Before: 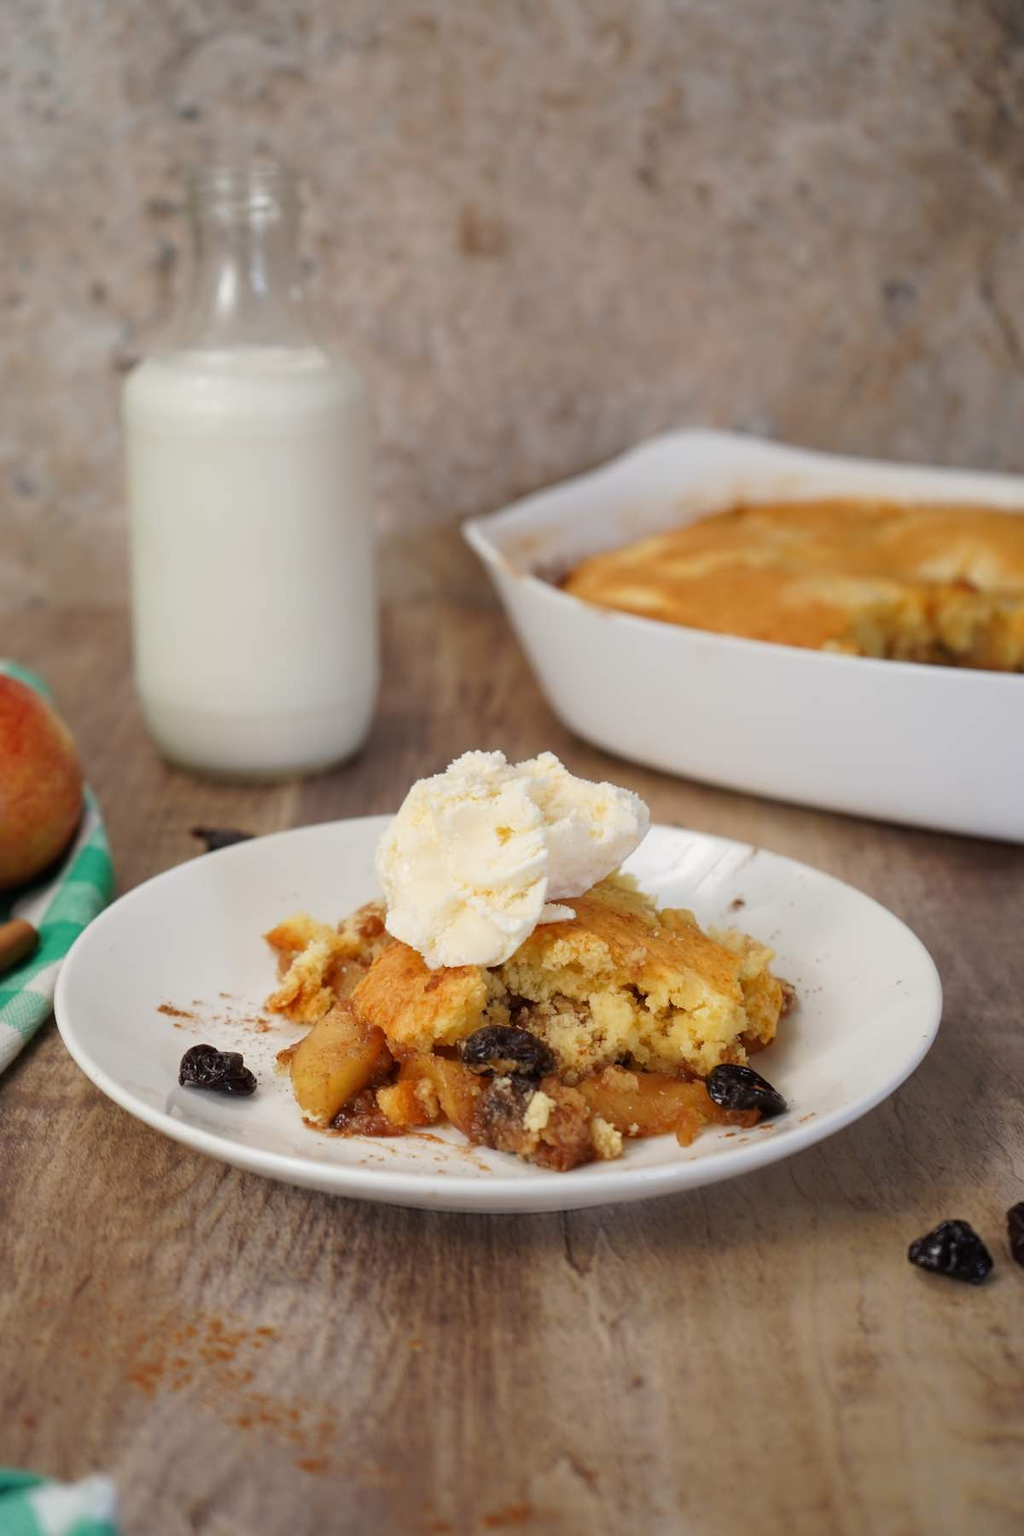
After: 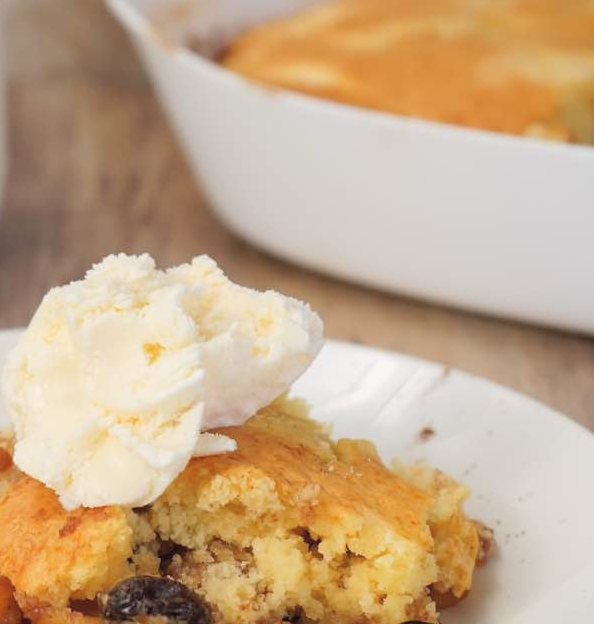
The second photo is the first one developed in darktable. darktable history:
crop: left 36.561%, top 34.78%, right 13.063%, bottom 30.548%
contrast brightness saturation: brightness 0.149
